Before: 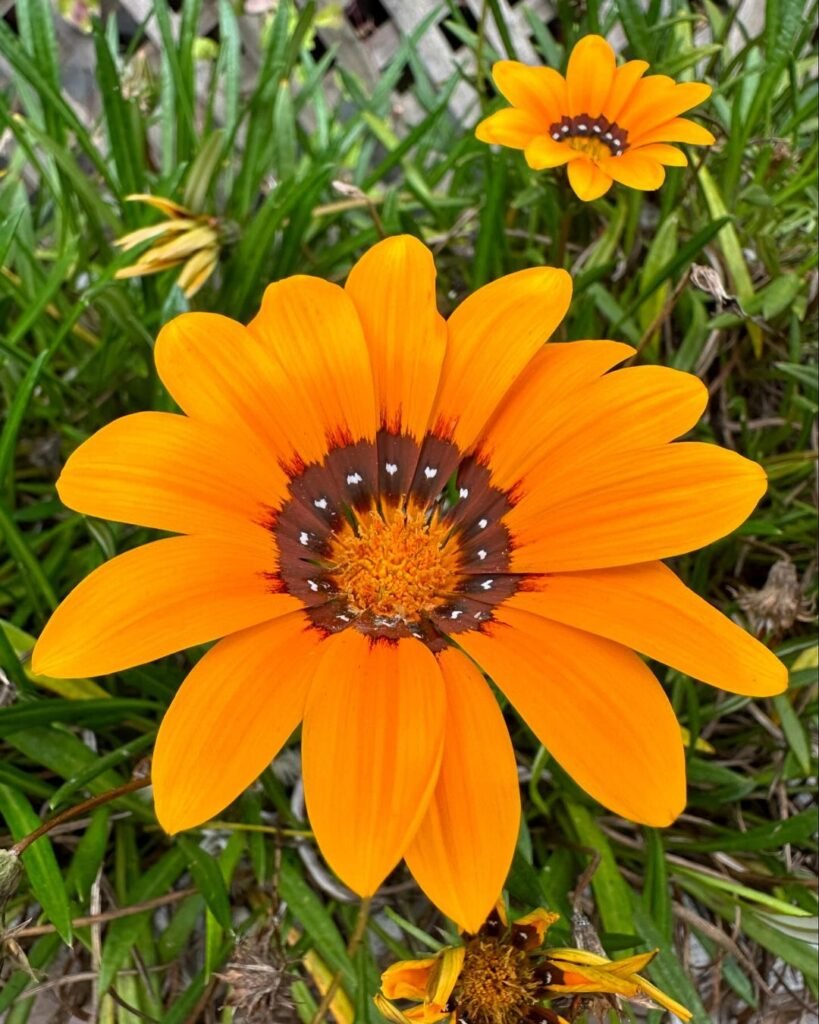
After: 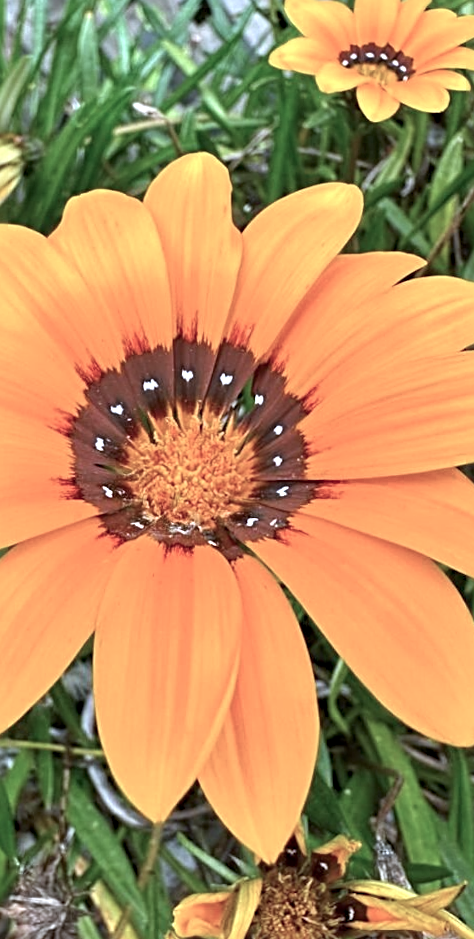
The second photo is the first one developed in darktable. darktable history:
white balance: red 0.982, blue 1.018
exposure: black level correction 0.001, exposure 0.5 EV, compensate exposure bias true, compensate highlight preservation false
sharpen: radius 3.119
color balance: input saturation 100.43%, contrast fulcrum 14.22%, output saturation 70.41%
crop and rotate: left 22.918%, top 5.629%, right 14.711%, bottom 2.247%
rotate and perspective: rotation 0.215°, lens shift (vertical) -0.139, crop left 0.069, crop right 0.939, crop top 0.002, crop bottom 0.996
color calibration: illuminant as shot in camera, x 0.378, y 0.381, temperature 4093.13 K, saturation algorithm version 1 (2020)
color correction: saturation 1.11
